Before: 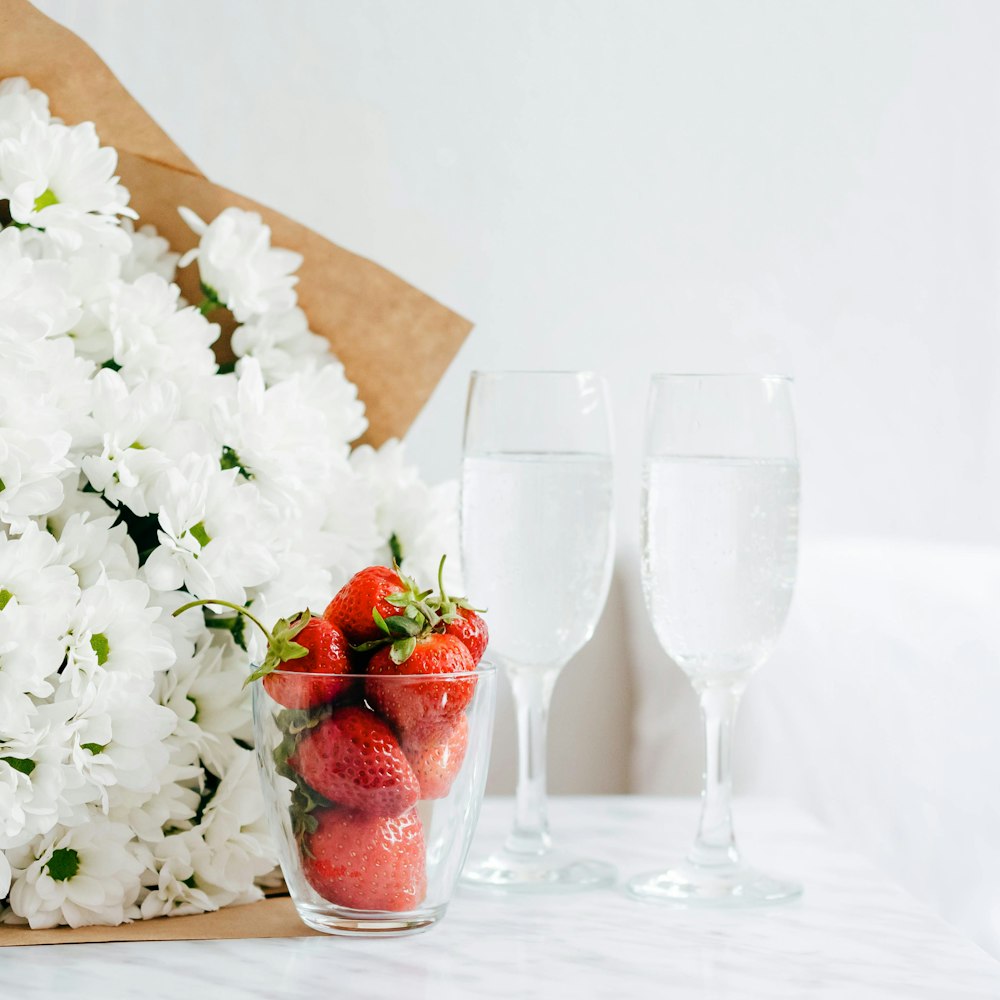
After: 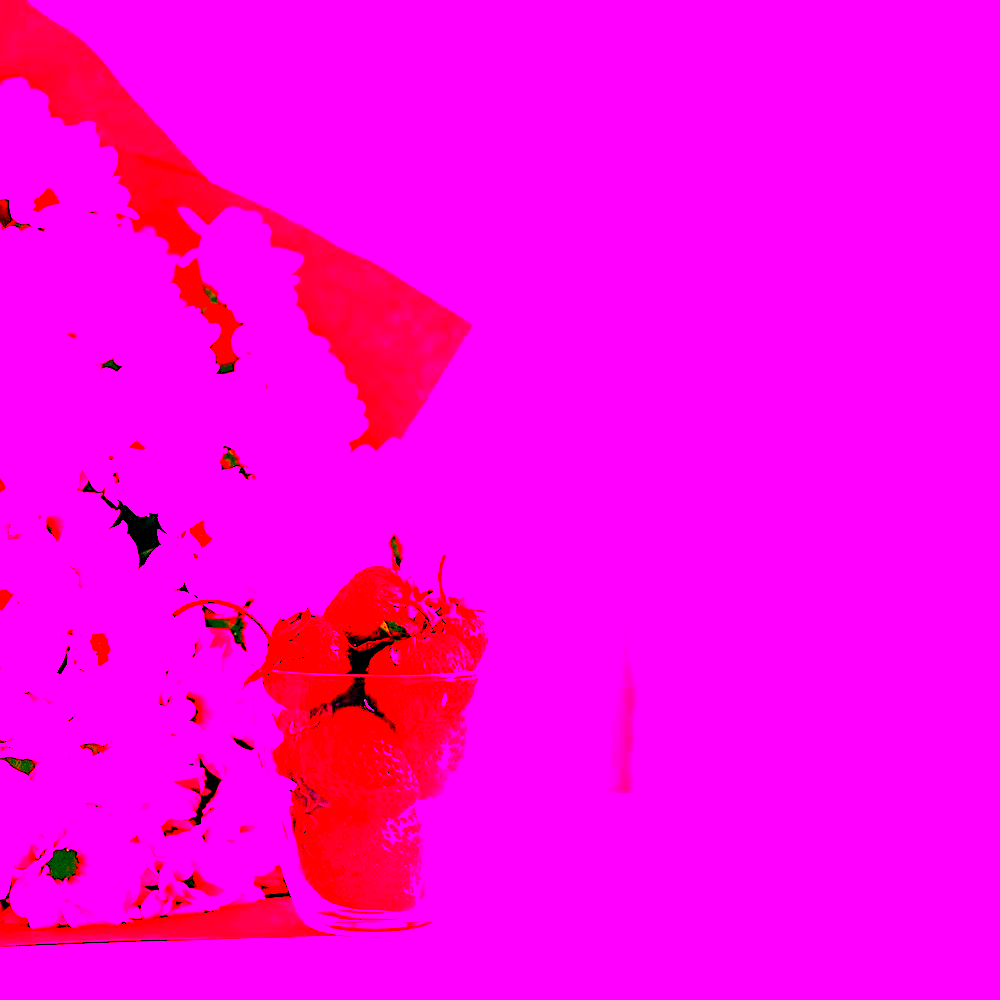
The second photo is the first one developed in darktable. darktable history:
levels: levels [0.018, 0.493, 1]
exposure: black level correction 0.002, exposure 0.15 EV, compensate highlight preservation false
white balance: red 2.12, blue 1.549
color contrast: green-magenta contrast 1.69, blue-yellow contrast 1.49
sharpen: radius 1.685, amount 1.294
raw denoise: noise threshold 0.014, x [[0, 0.25, 0.5, 0.75, 1] ×4]
velvia: strength 74%
color correction: saturation 1.8
vibrance: vibrance 78%
color zones: curves: ch0 [(0, 0.5) (0.143, 0.5) (0.286, 0.456) (0.429, 0.5) (0.571, 0.5) (0.714, 0.5) (0.857, 0.5) (1, 0.5)]; ch1 [(0, 0.5) (0.143, 0.5) (0.286, 0.422) (0.429, 0.5) (0.571, 0.5) (0.714, 0.5) (0.857, 0.5) (1, 0.5)]
contrast brightness saturation: contrast 0.03, brightness 0.06, saturation 0.13
